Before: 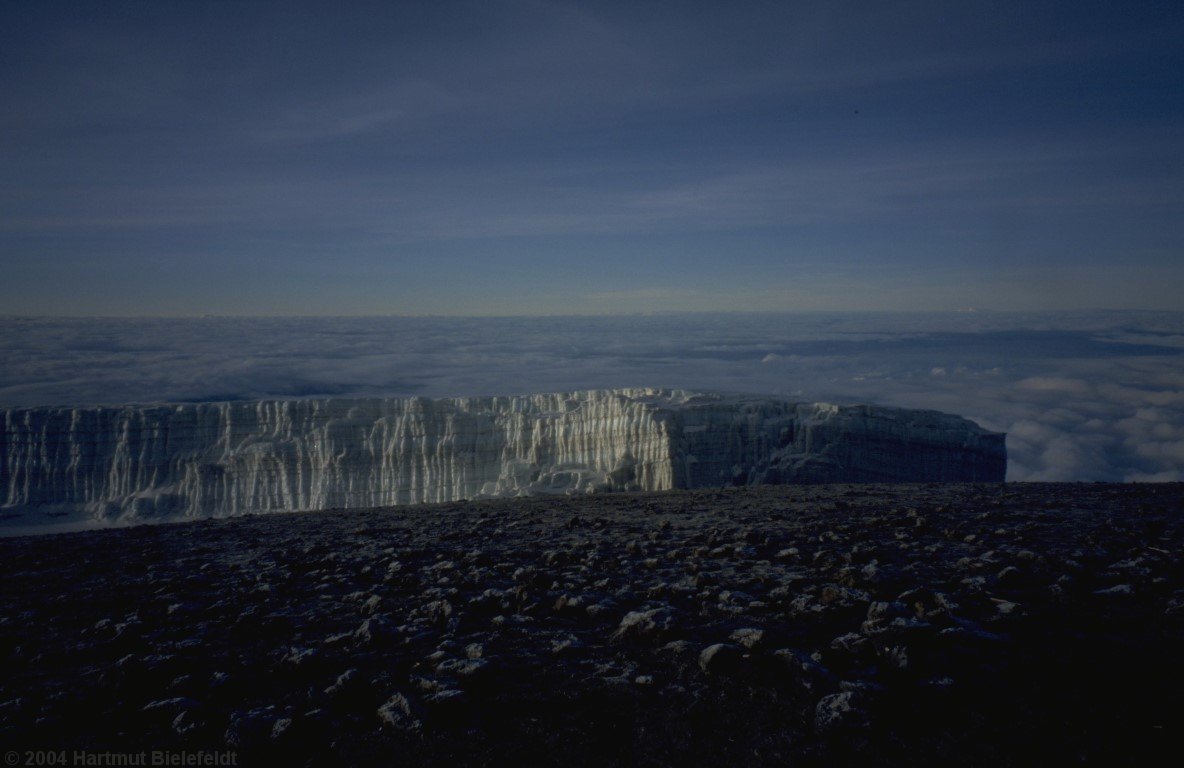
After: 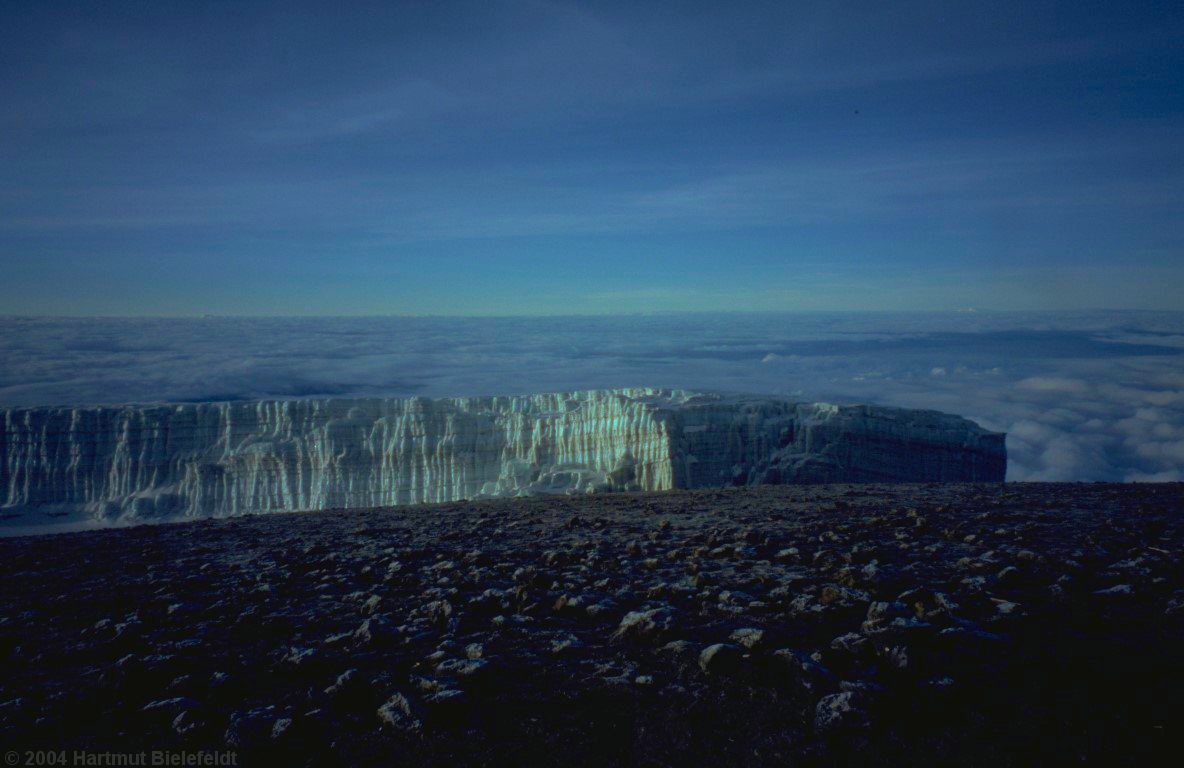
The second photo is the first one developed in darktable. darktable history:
color balance rgb: highlights gain › luminance -32.957%, highlights gain › chroma 5.786%, highlights gain › hue 219.07°, perceptual saturation grading › global saturation 0.095%, perceptual saturation grading › highlights -18.551%, perceptual saturation grading › mid-tones 6.962%, perceptual saturation grading › shadows 27.02%, perceptual brilliance grading › global brilliance 29.813%
velvia: on, module defaults
